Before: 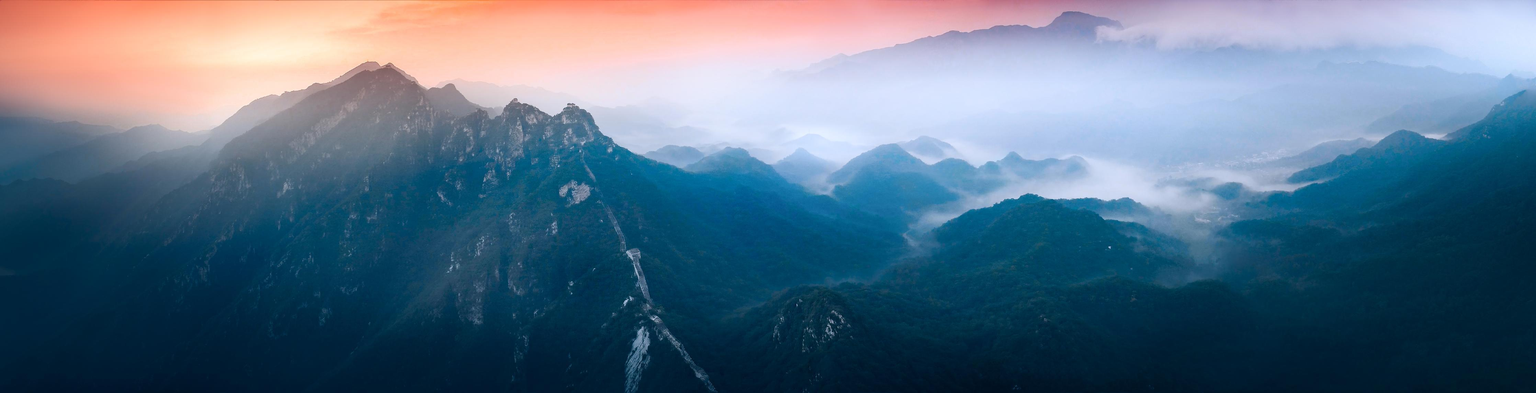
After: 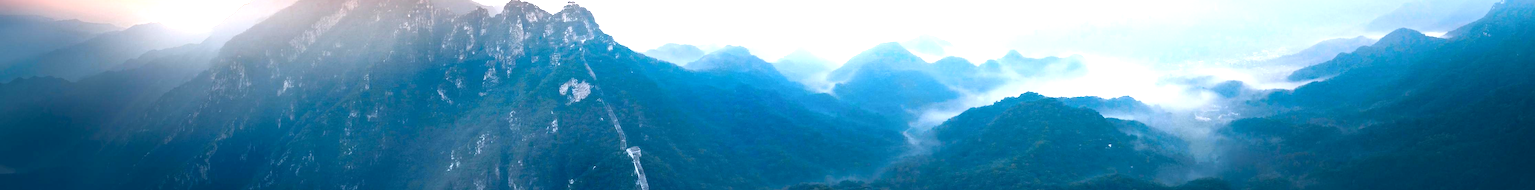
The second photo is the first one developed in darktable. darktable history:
exposure: black level correction 0, exposure 1.1 EV, compensate exposure bias true, compensate highlight preservation false
color balance: mode lift, gamma, gain (sRGB), lift [0.97, 1, 1, 1], gamma [1.03, 1, 1, 1]
crop and rotate: top 26.056%, bottom 25.543%
